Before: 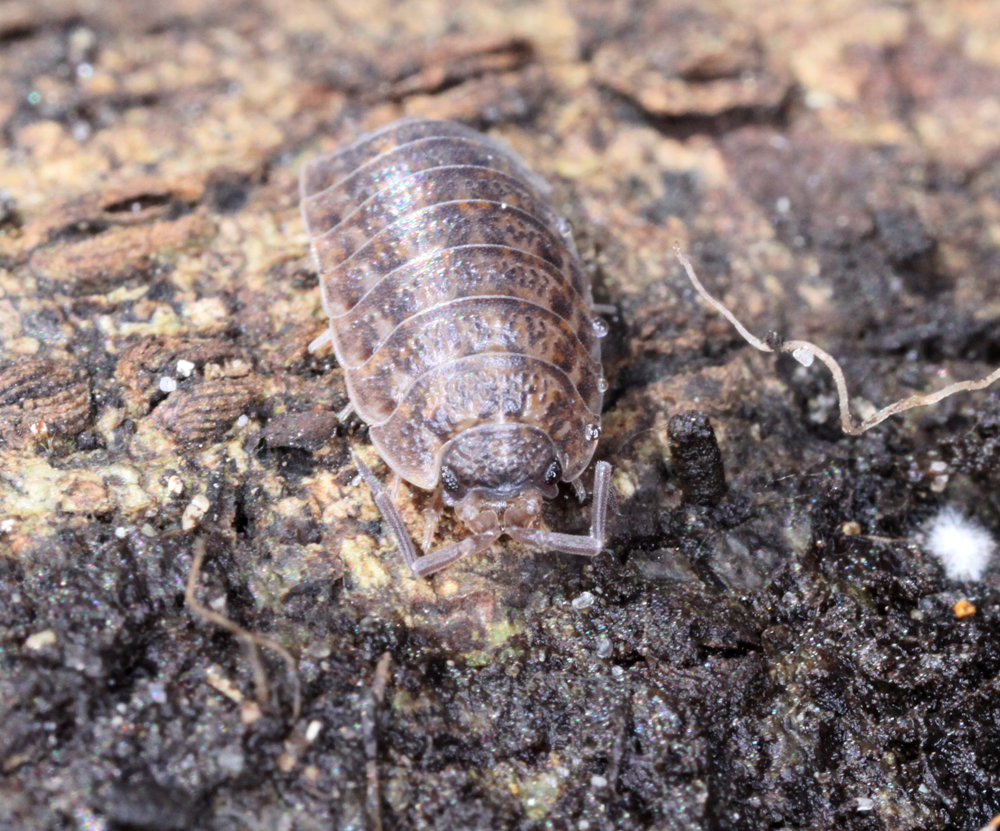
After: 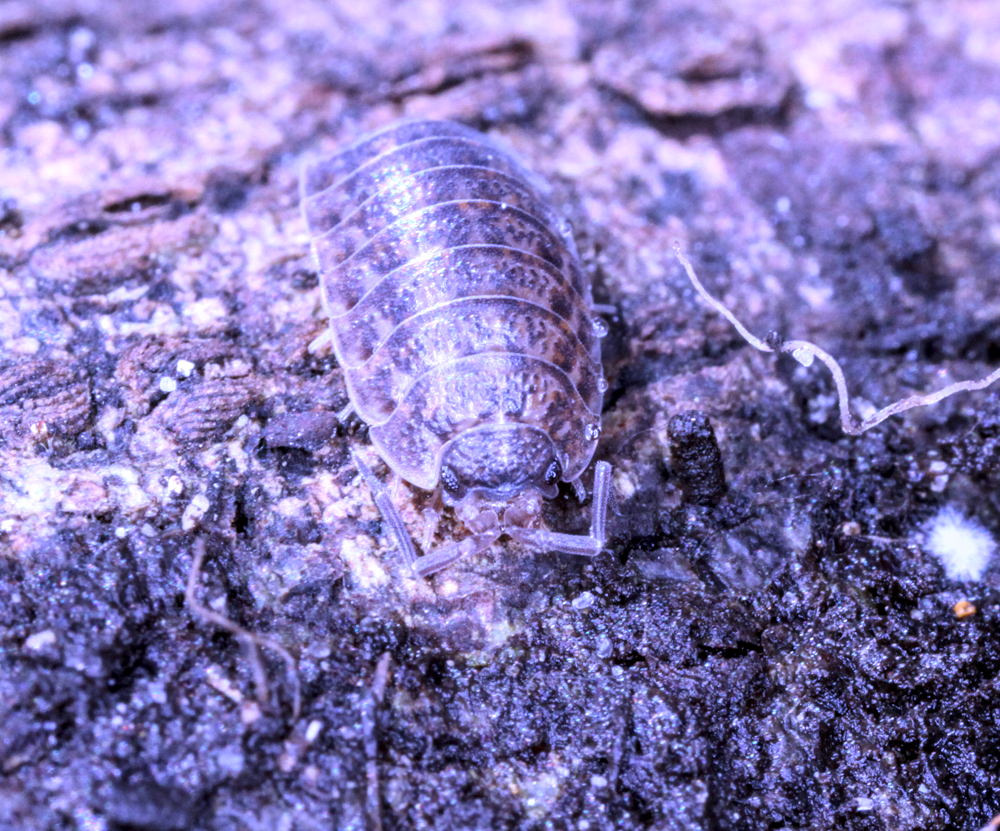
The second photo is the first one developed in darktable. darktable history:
white balance: red 0.98, blue 1.61
local contrast: on, module defaults
